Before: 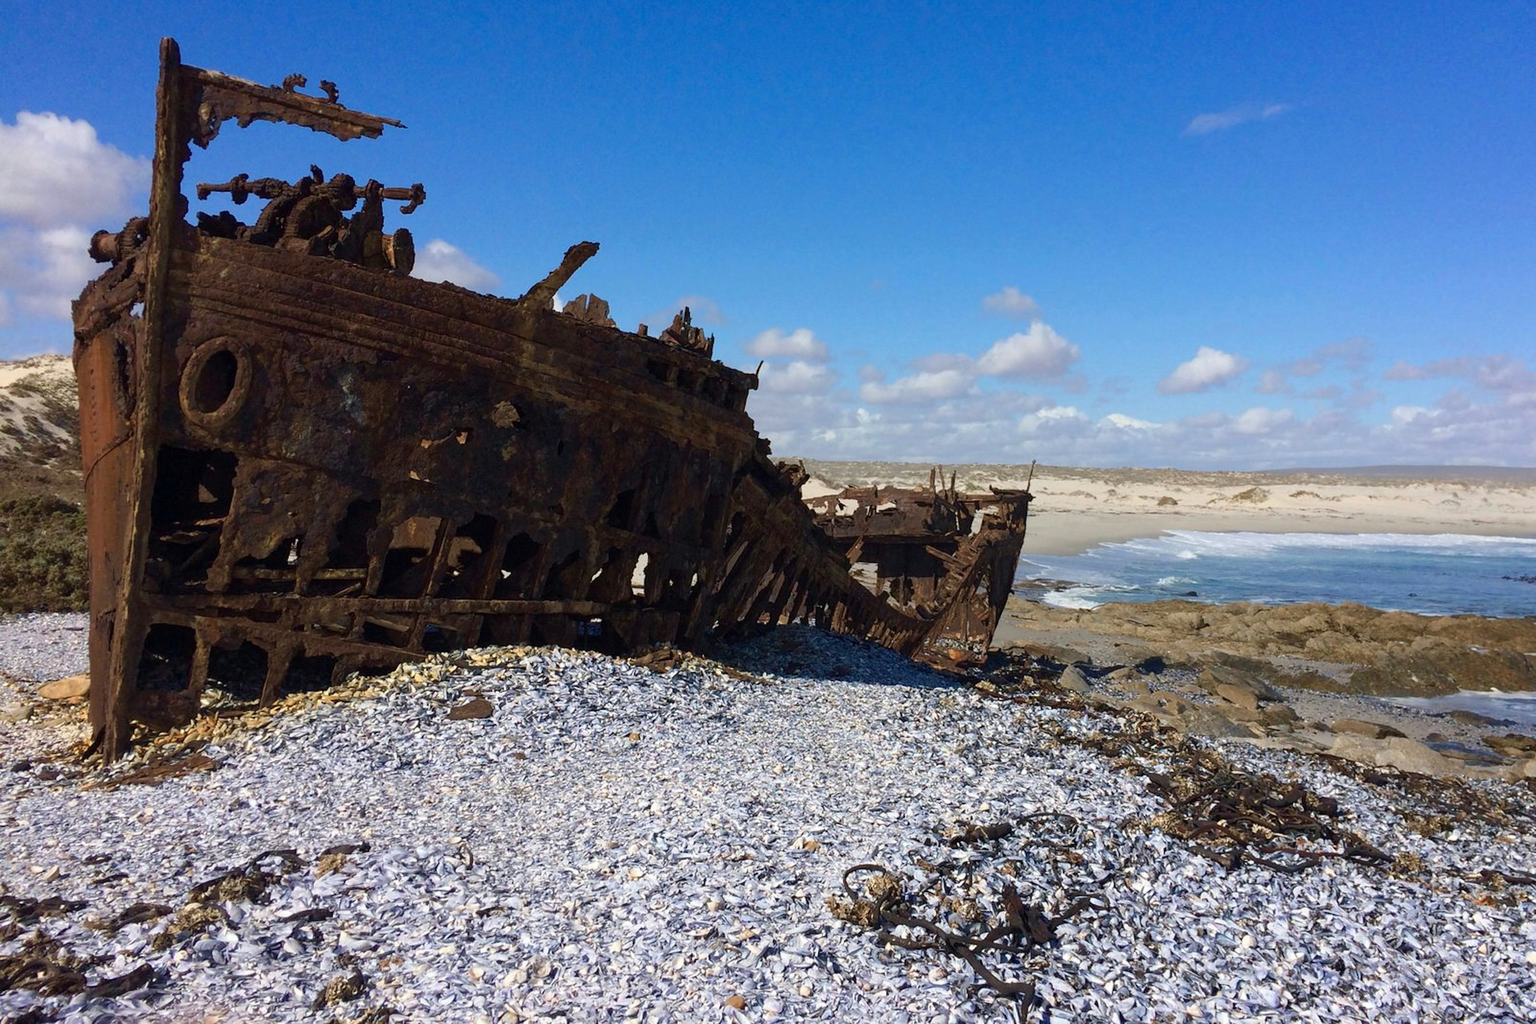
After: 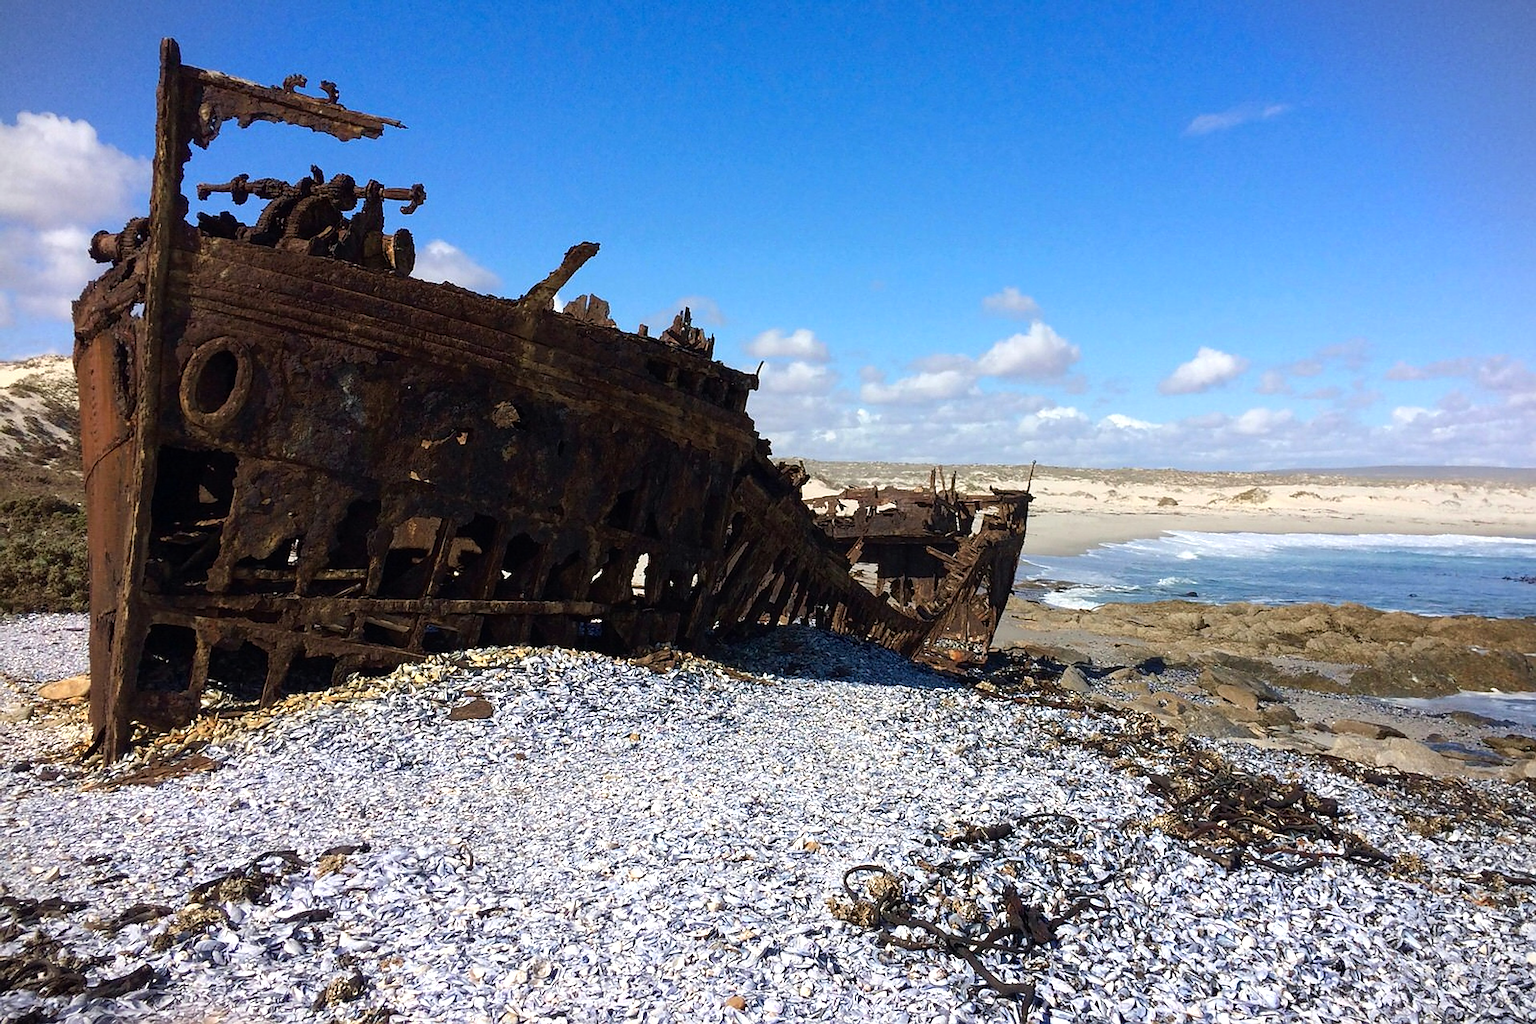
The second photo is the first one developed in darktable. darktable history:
tone equalizer: -8 EV -0.431 EV, -7 EV -0.425 EV, -6 EV -0.36 EV, -5 EV -0.198 EV, -3 EV 0.217 EV, -2 EV 0.32 EV, -1 EV 0.384 EV, +0 EV 0.417 EV
sharpen: amount 0.735
vignetting: fall-off start 97.22%, brightness -0.47, width/height ratio 1.185
